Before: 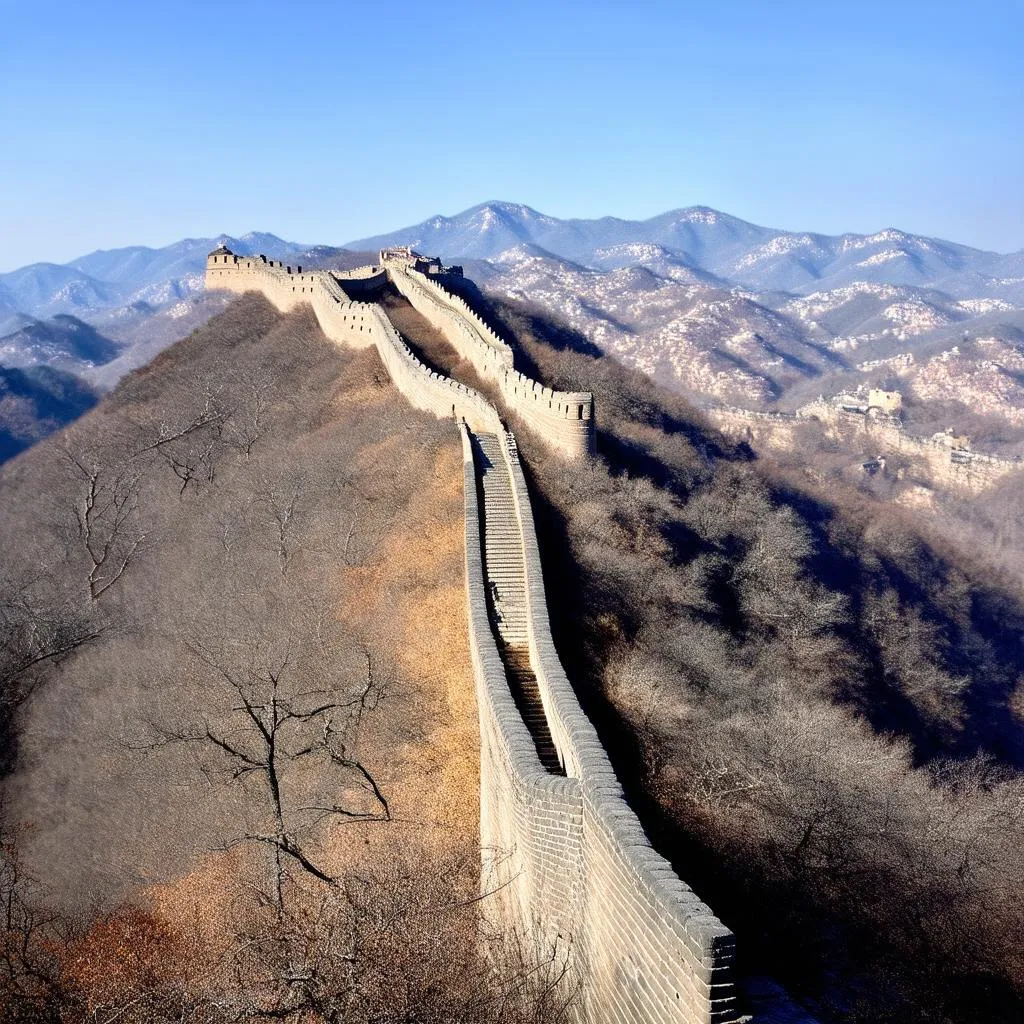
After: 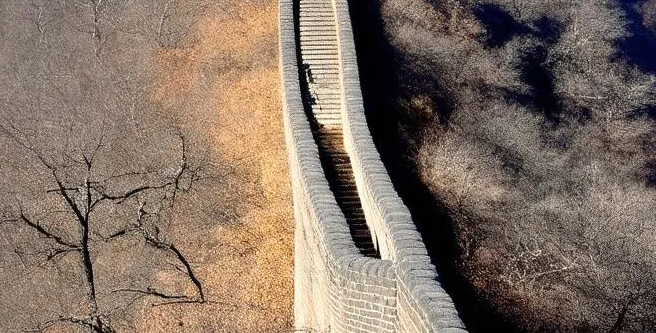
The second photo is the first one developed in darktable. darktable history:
crop: left 18.218%, top 50.659%, right 17.642%, bottom 16.8%
